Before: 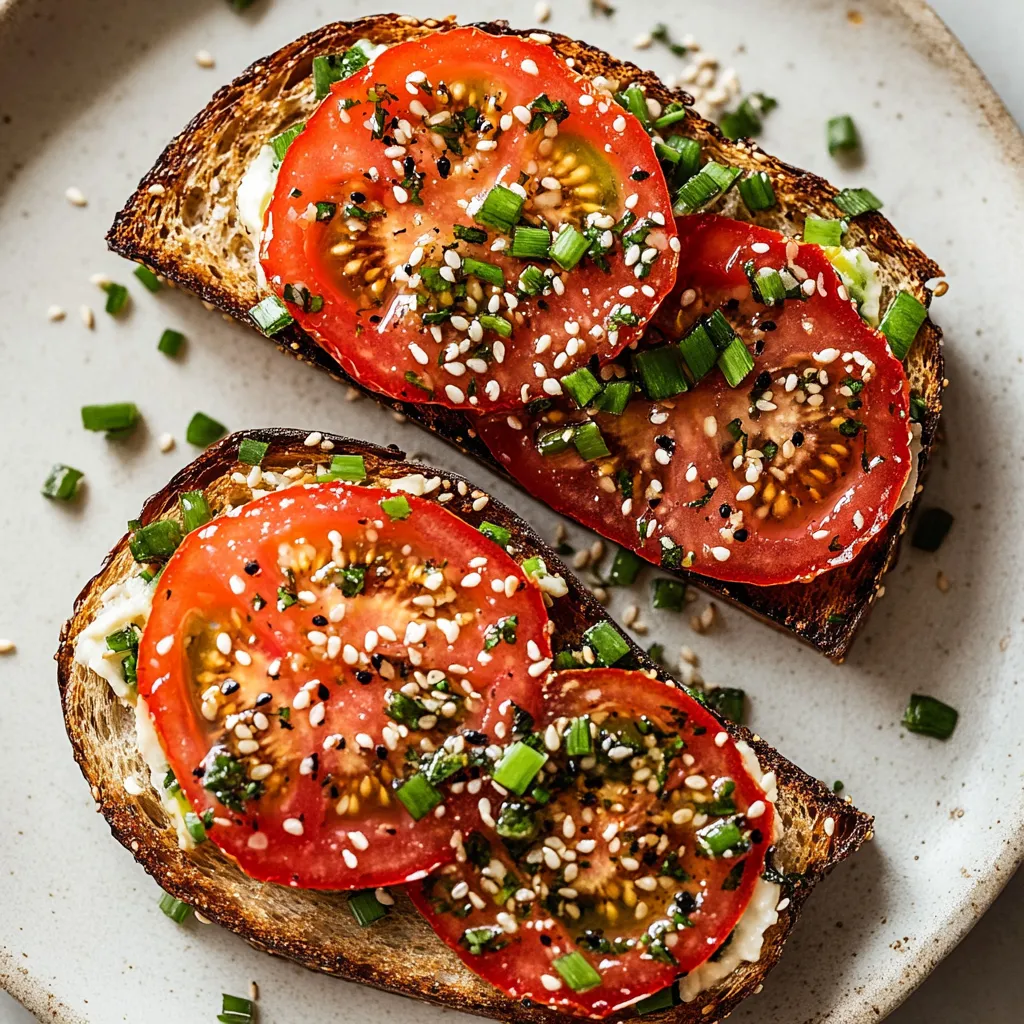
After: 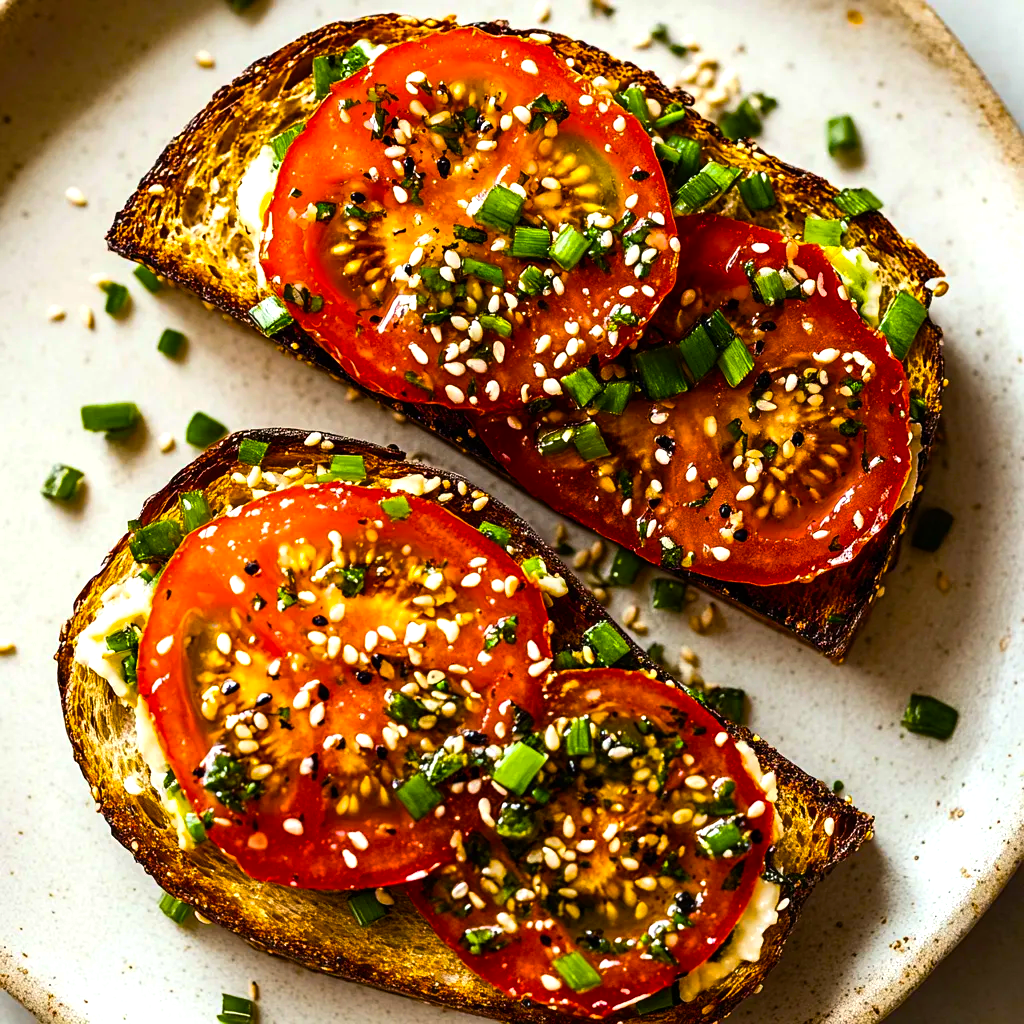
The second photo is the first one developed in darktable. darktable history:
color balance rgb: linear chroma grading › global chroma 12.864%, perceptual saturation grading › global saturation 24.986%, perceptual brilliance grading › global brilliance -17.845%, perceptual brilliance grading › highlights 29.415%, global vibrance 50.678%
